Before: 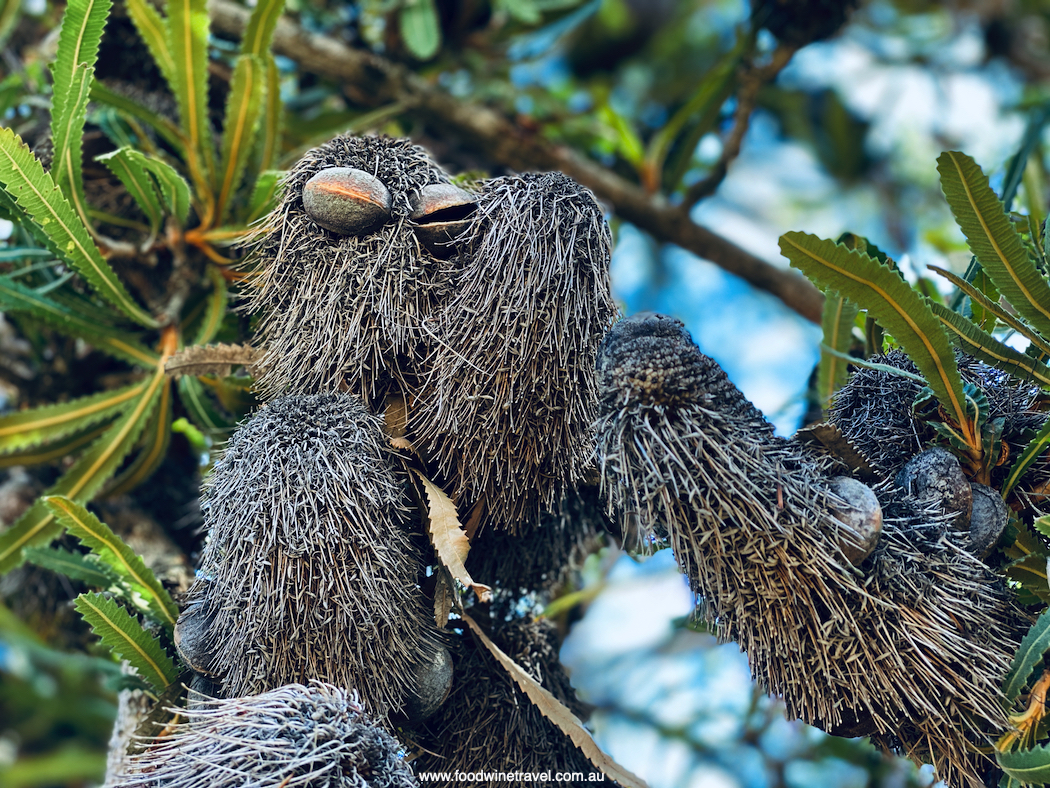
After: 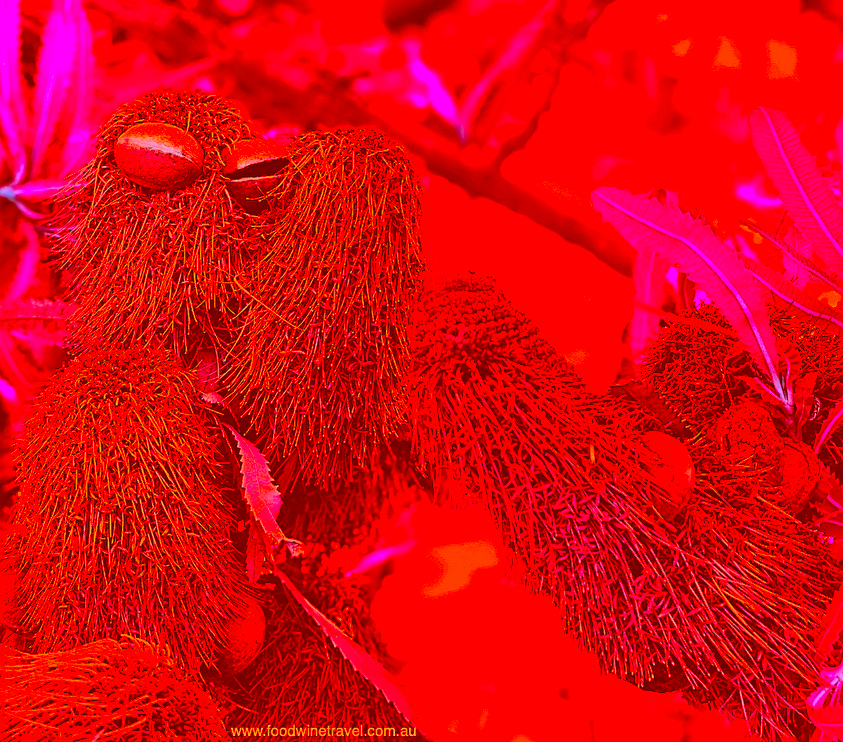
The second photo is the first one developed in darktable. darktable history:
sharpen: on, module defaults
color correction: highlights a* -39.68, highlights b* -40, shadows a* -40, shadows b* -40, saturation -3
crop and rotate: left 17.959%, top 5.771%, right 1.742%
